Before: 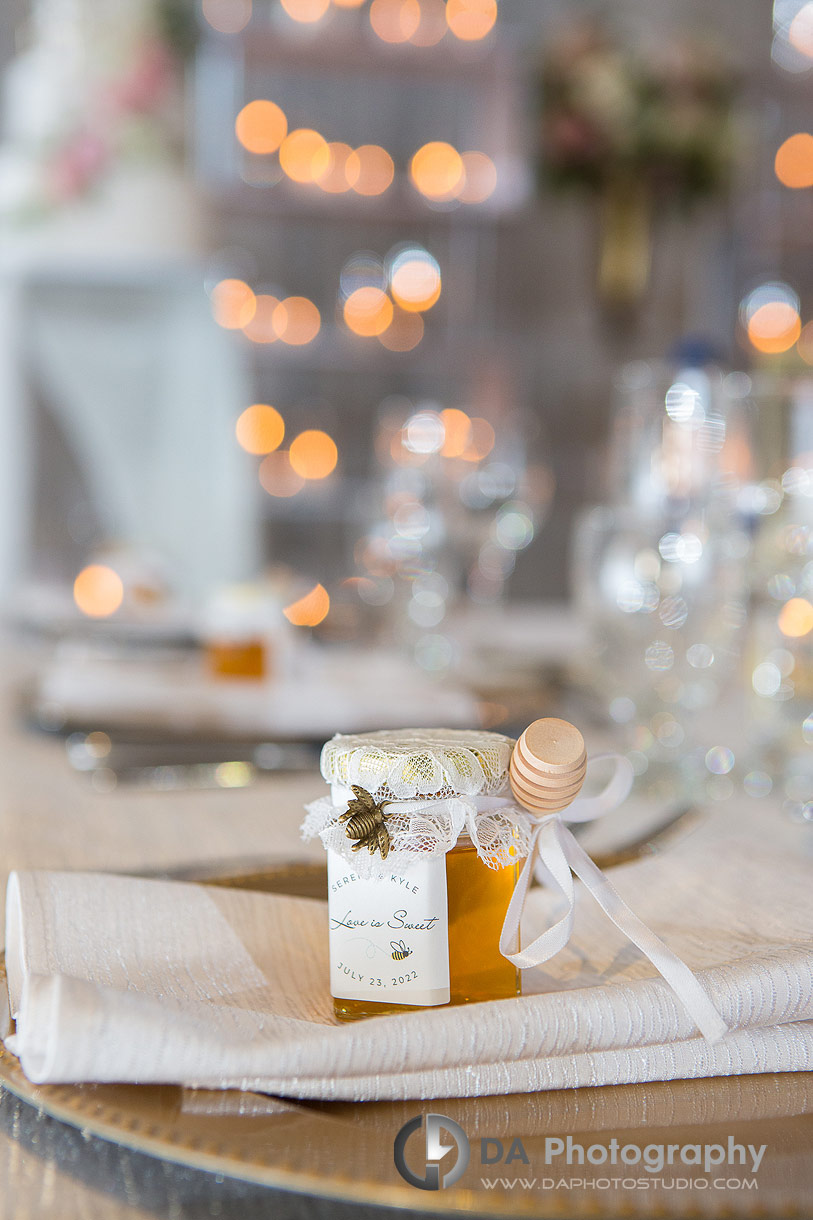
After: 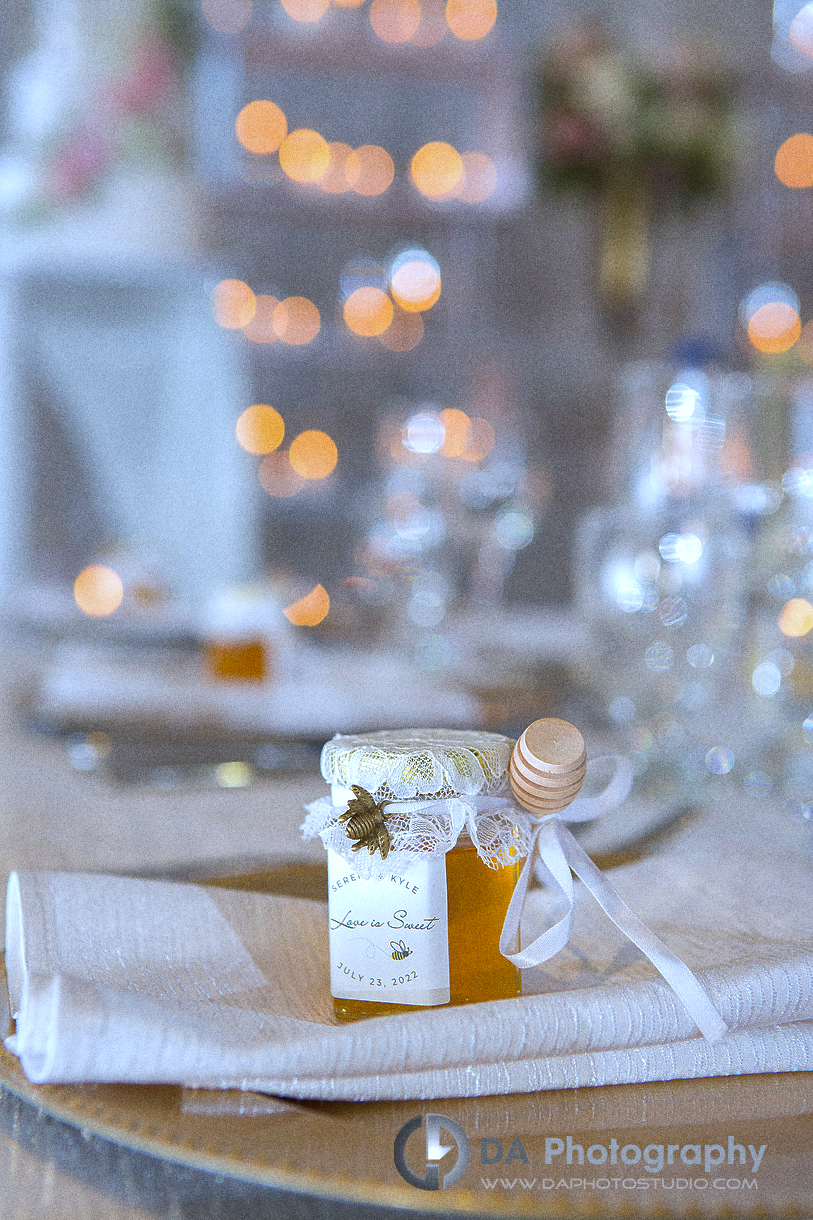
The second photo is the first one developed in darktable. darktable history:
exposure: exposure 0.207 EV, compensate highlight preservation false
grain: coarseness 9.61 ISO, strength 35.62%
white balance: red 0.926, green 1.003, blue 1.133
shadows and highlights: highlights -60
